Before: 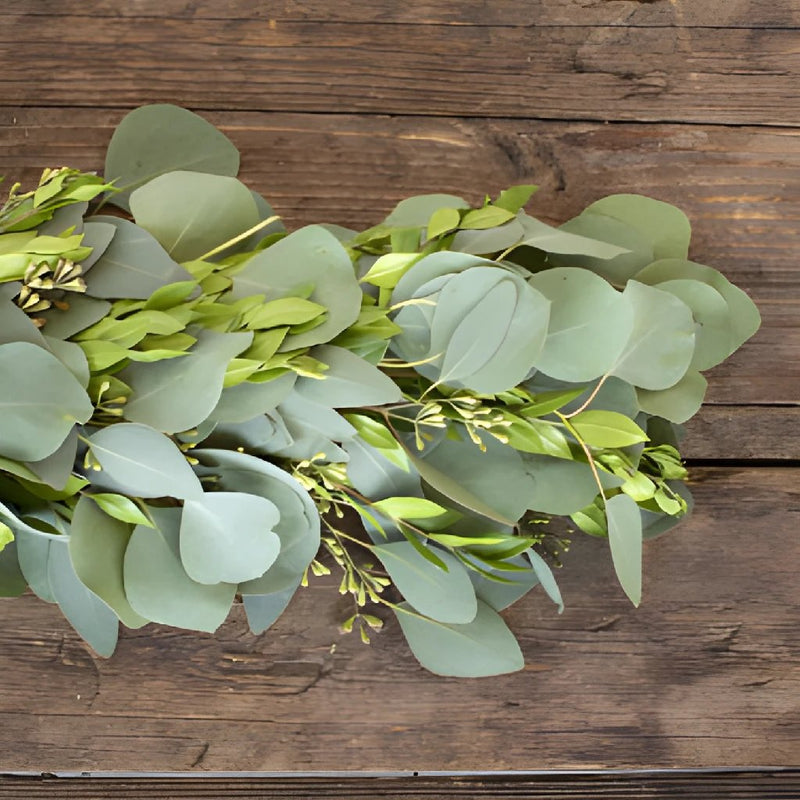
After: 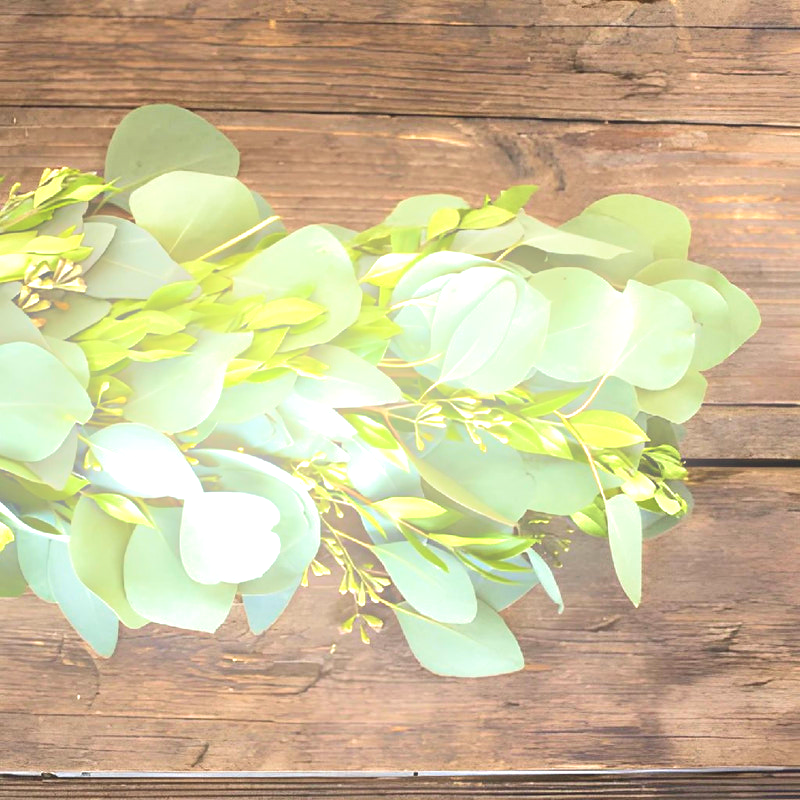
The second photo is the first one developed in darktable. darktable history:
velvia: on, module defaults
bloom: threshold 82.5%, strength 16.25%
exposure: black level correction 0, exposure 1 EV, compensate exposure bias true, compensate highlight preservation false
